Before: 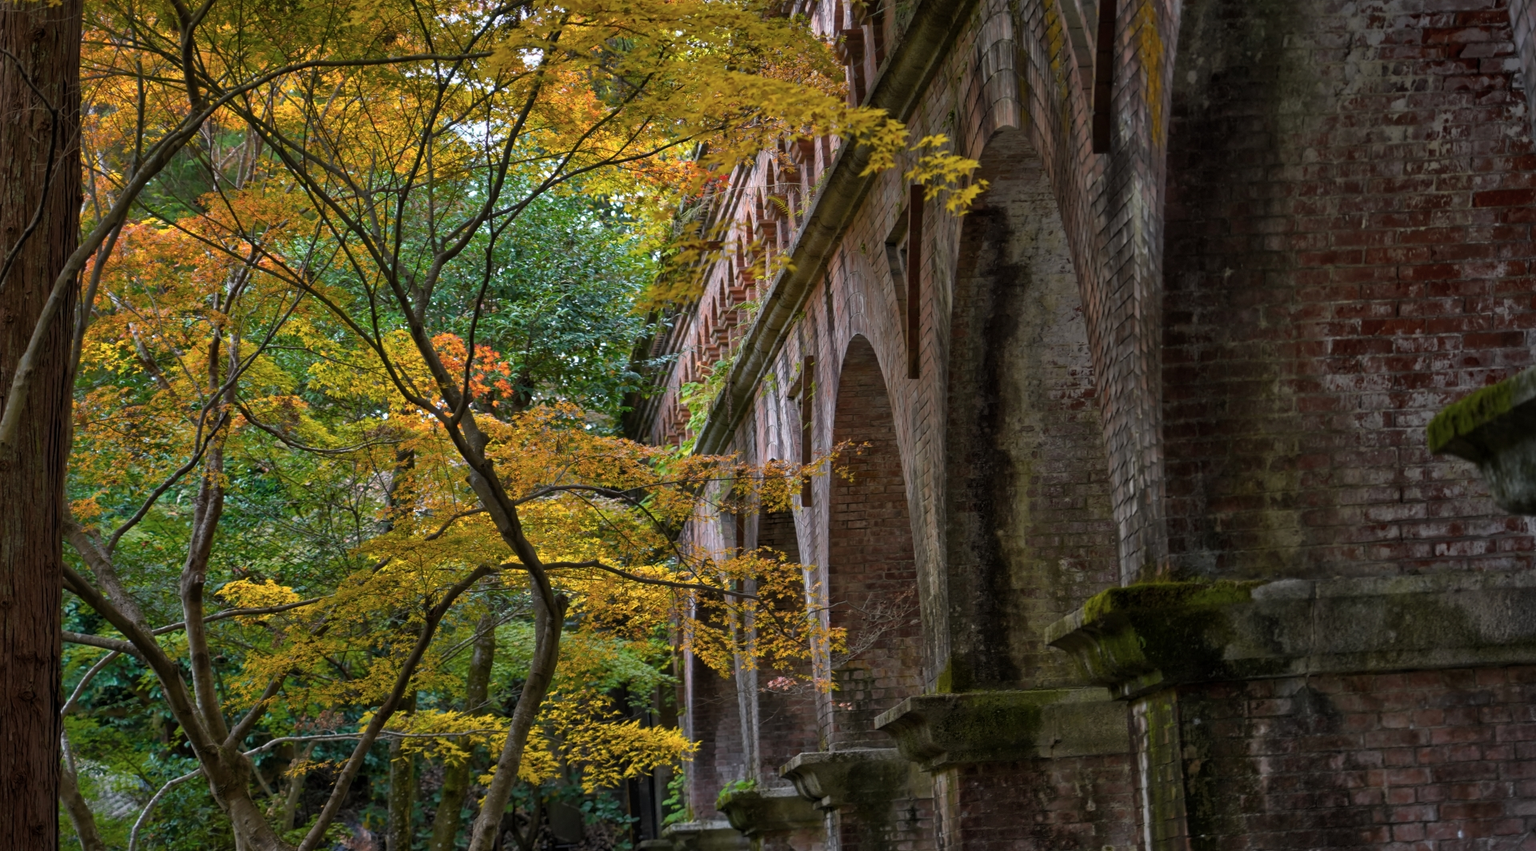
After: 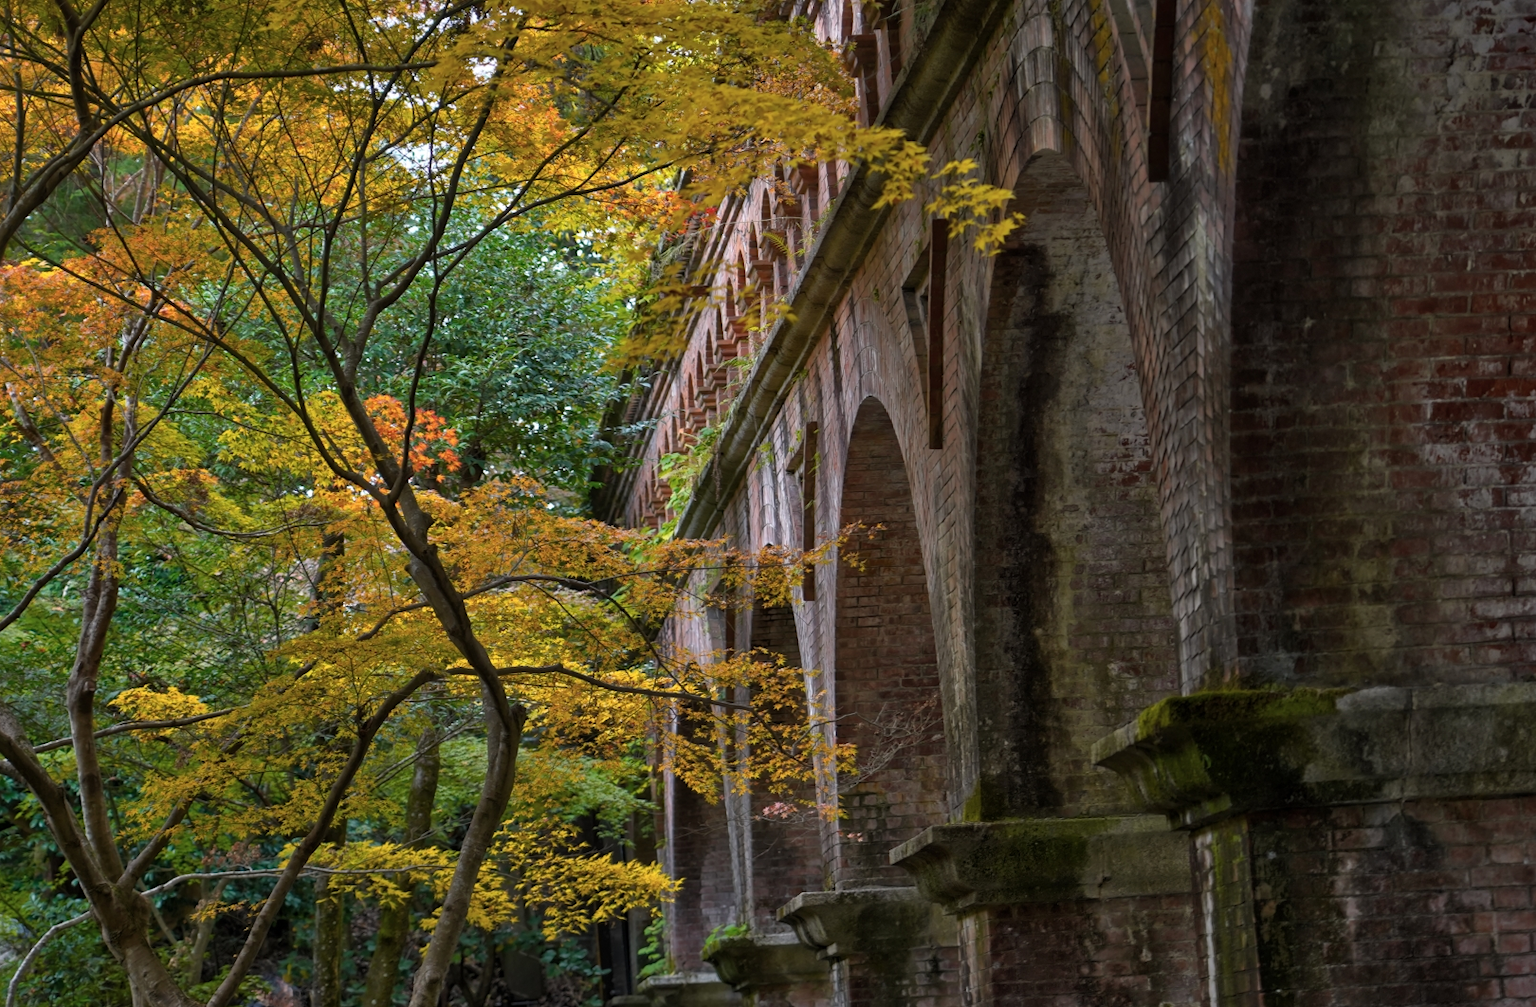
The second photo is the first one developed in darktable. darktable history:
crop: left 8.083%, right 7.5%
